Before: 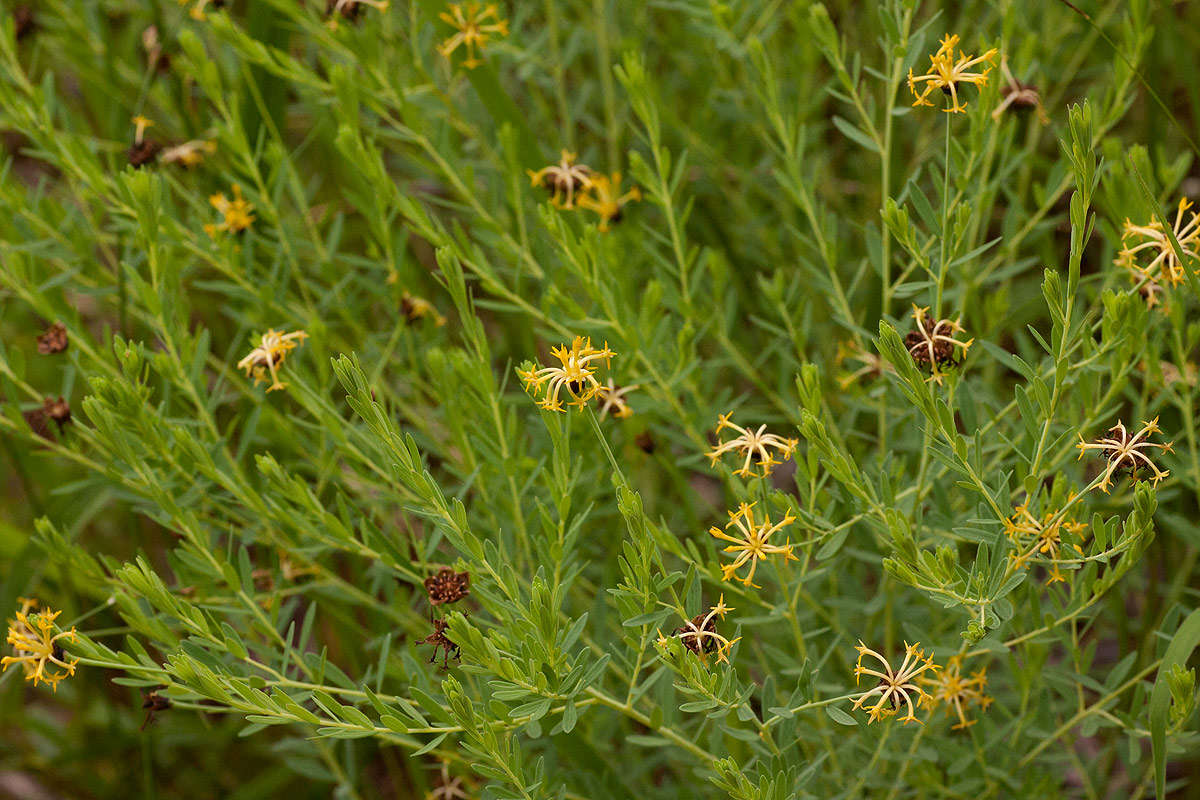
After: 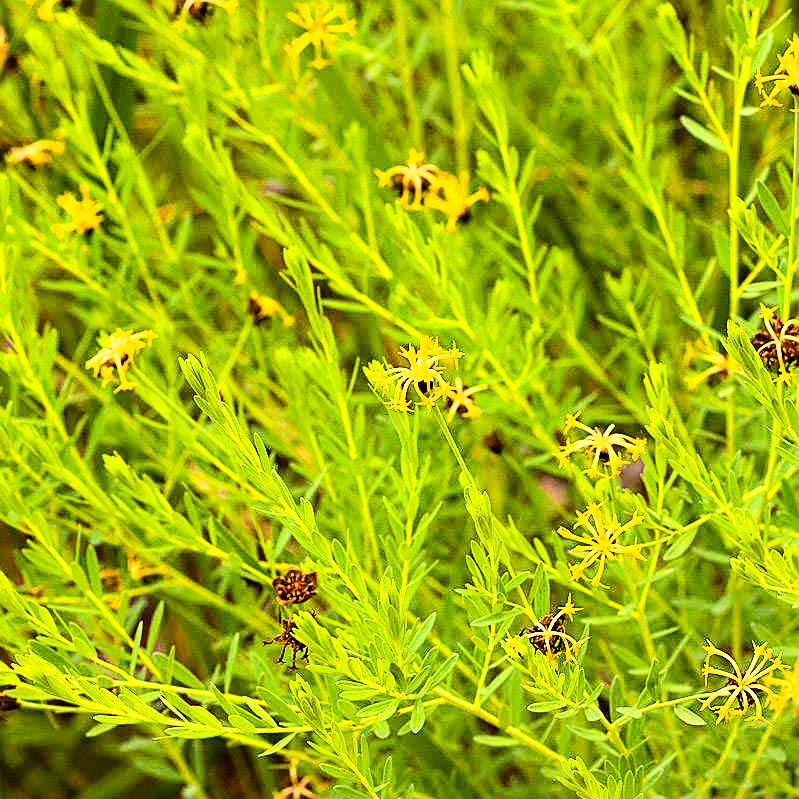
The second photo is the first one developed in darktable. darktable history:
color balance rgb: highlights gain › chroma 3.023%, highlights gain › hue 77.74°, perceptual saturation grading › global saturation 29.863%, perceptual brilliance grading › global brilliance 12.81%, perceptual brilliance grading › highlights 15.092%, global vibrance 20%
crop and rotate: left 12.723%, right 20.634%
base curve: curves: ch0 [(0, 0) (0.007, 0.004) (0.027, 0.03) (0.046, 0.07) (0.207, 0.54) (0.442, 0.872) (0.673, 0.972) (1, 1)]
sharpen: on, module defaults
